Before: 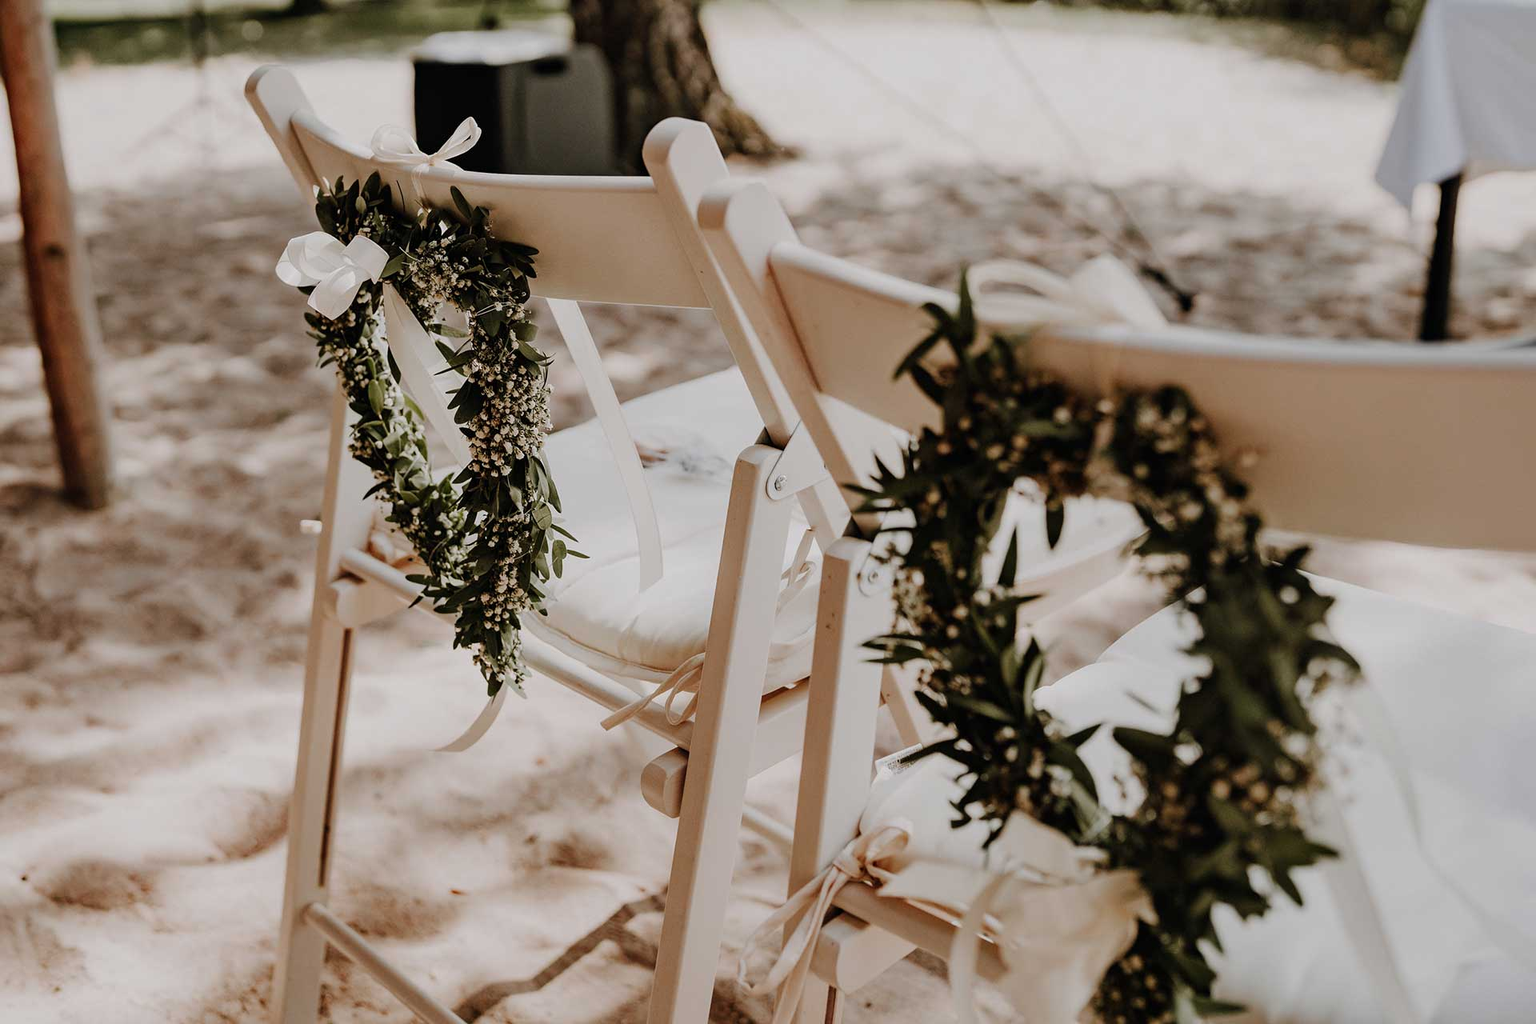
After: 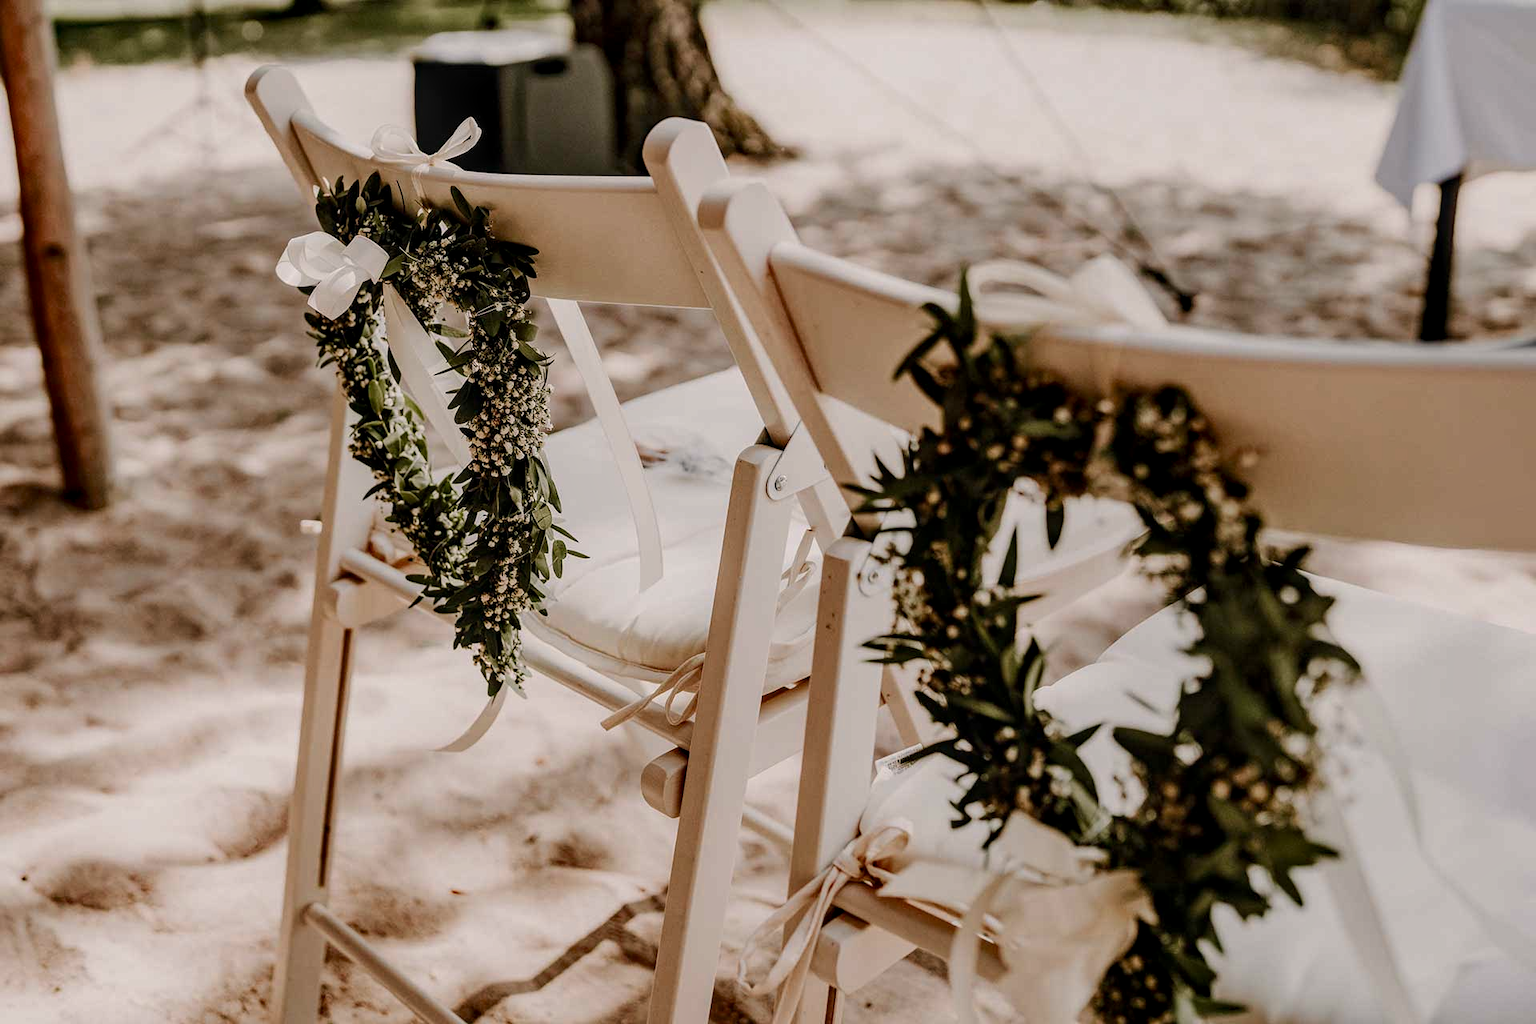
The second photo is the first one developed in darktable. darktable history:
color balance rgb: highlights gain › chroma 1.35%, highlights gain › hue 56.69°, perceptual saturation grading › global saturation 0.152%, perceptual saturation grading › highlights -31.041%, perceptual saturation grading › mid-tones 5.298%, perceptual saturation grading › shadows 17.856%, global vibrance 10.291%, saturation formula JzAzBz (2021)
local contrast: detail 130%
exposure: exposure -0.017 EV, compensate exposure bias true, compensate highlight preservation false
velvia: strength 27.2%
